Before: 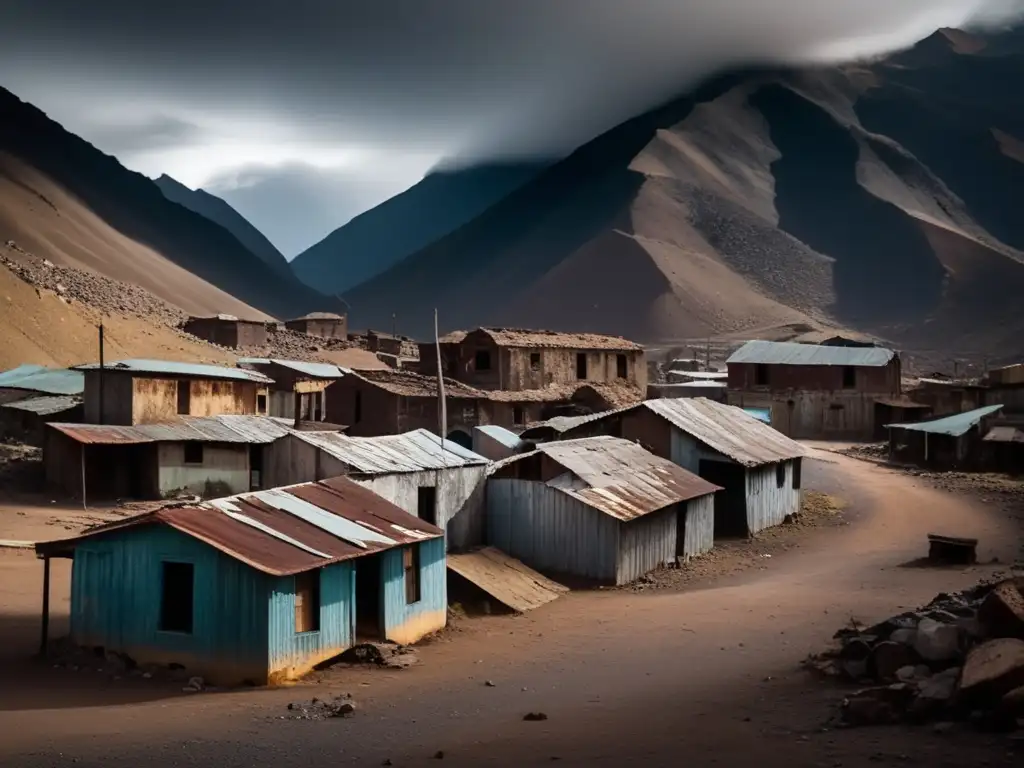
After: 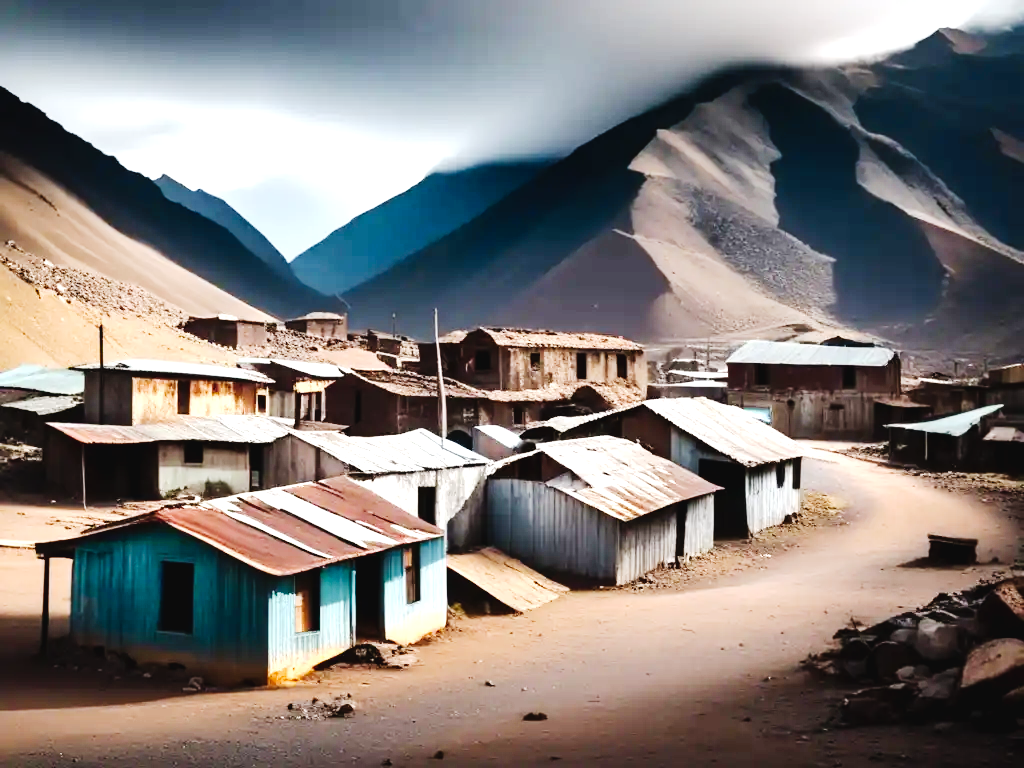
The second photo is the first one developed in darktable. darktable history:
tone equalizer: -8 EV -0.425 EV, -7 EV -0.389 EV, -6 EV -0.356 EV, -5 EV -0.189 EV, -3 EV 0.216 EV, -2 EV 0.335 EV, -1 EV 0.408 EV, +0 EV 0.411 EV, edges refinement/feathering 500, mask exposure compensation -1.57 EV, preserve details no
exposure: black level correction 0.001, exposure 1.313 EV, compensate exposure bias true, compensate highlight preservation false
tone curve: curves: ch0 [(0, 0.03) (0.113, 0.087) (0.207, 0.184) (0.515, 0.612) (0.712, 0.793) (1, 0.946)]; ch1 [(0, 0) (0.172, 0.123) (0.317, 0.279) (0.407, 0.401) (0.476, 0.482) (0.505, 0.499) (0.534, 0.534) (0.632, 0.645) (0.726, 0.745) (1, 1)]; ch2 [(0, 0) (0.411, 0.424) (0.505, 0.505) (0.521, 0.524) (0.541, 0.569) (0.65, 0.699) (1, 1)], preserve colors none
